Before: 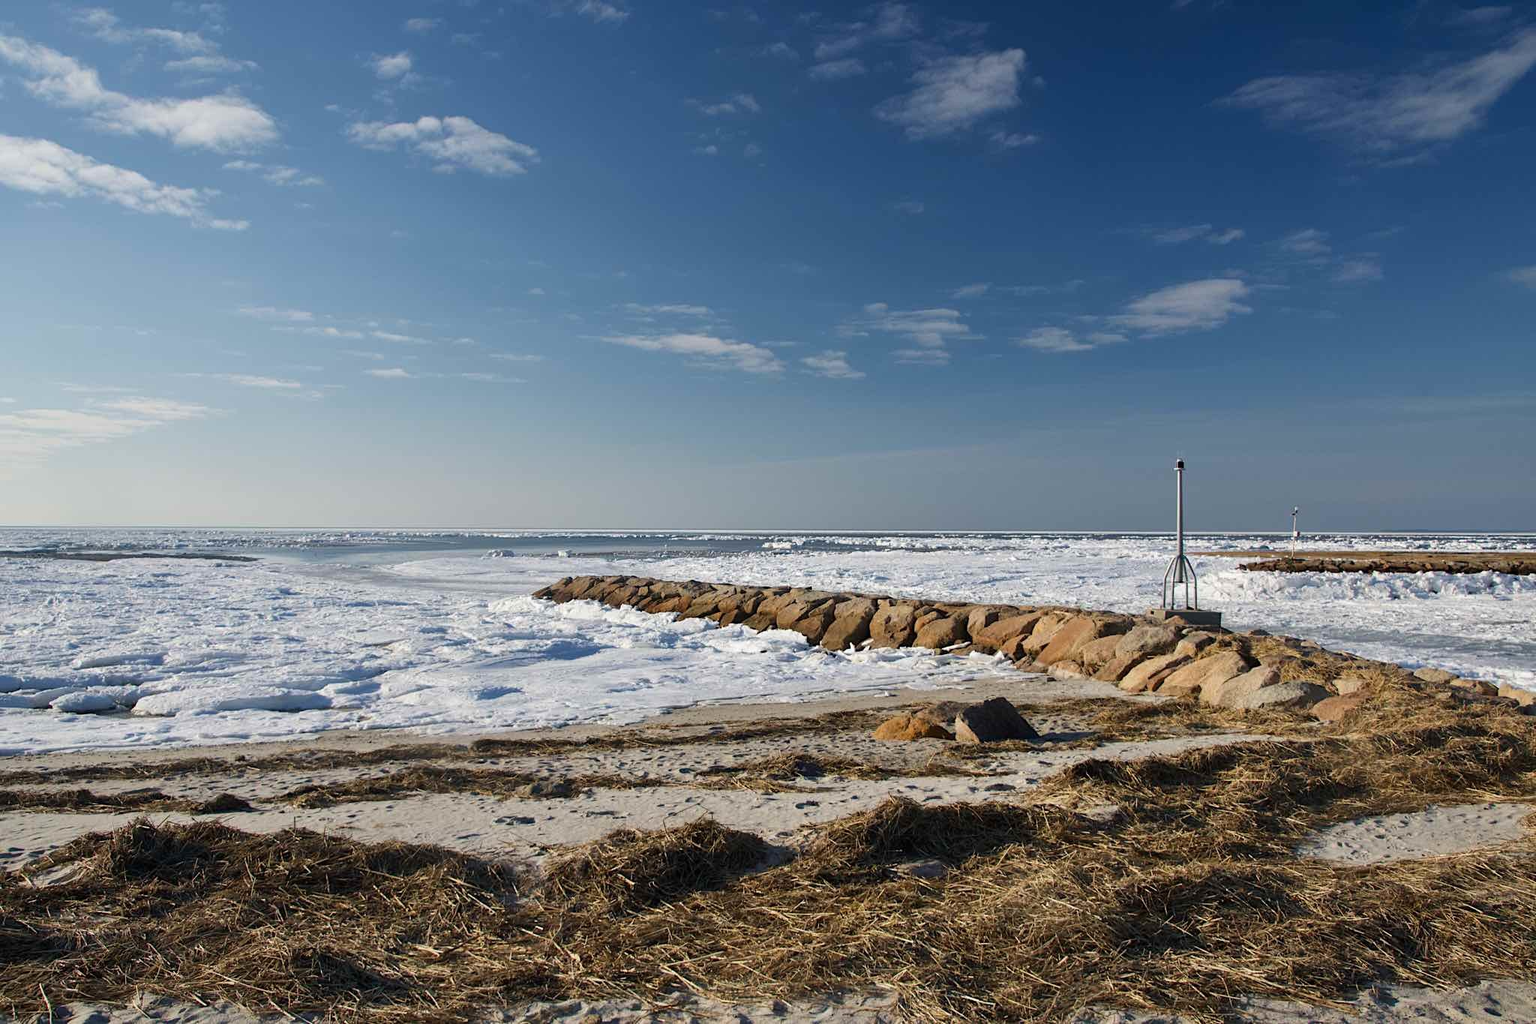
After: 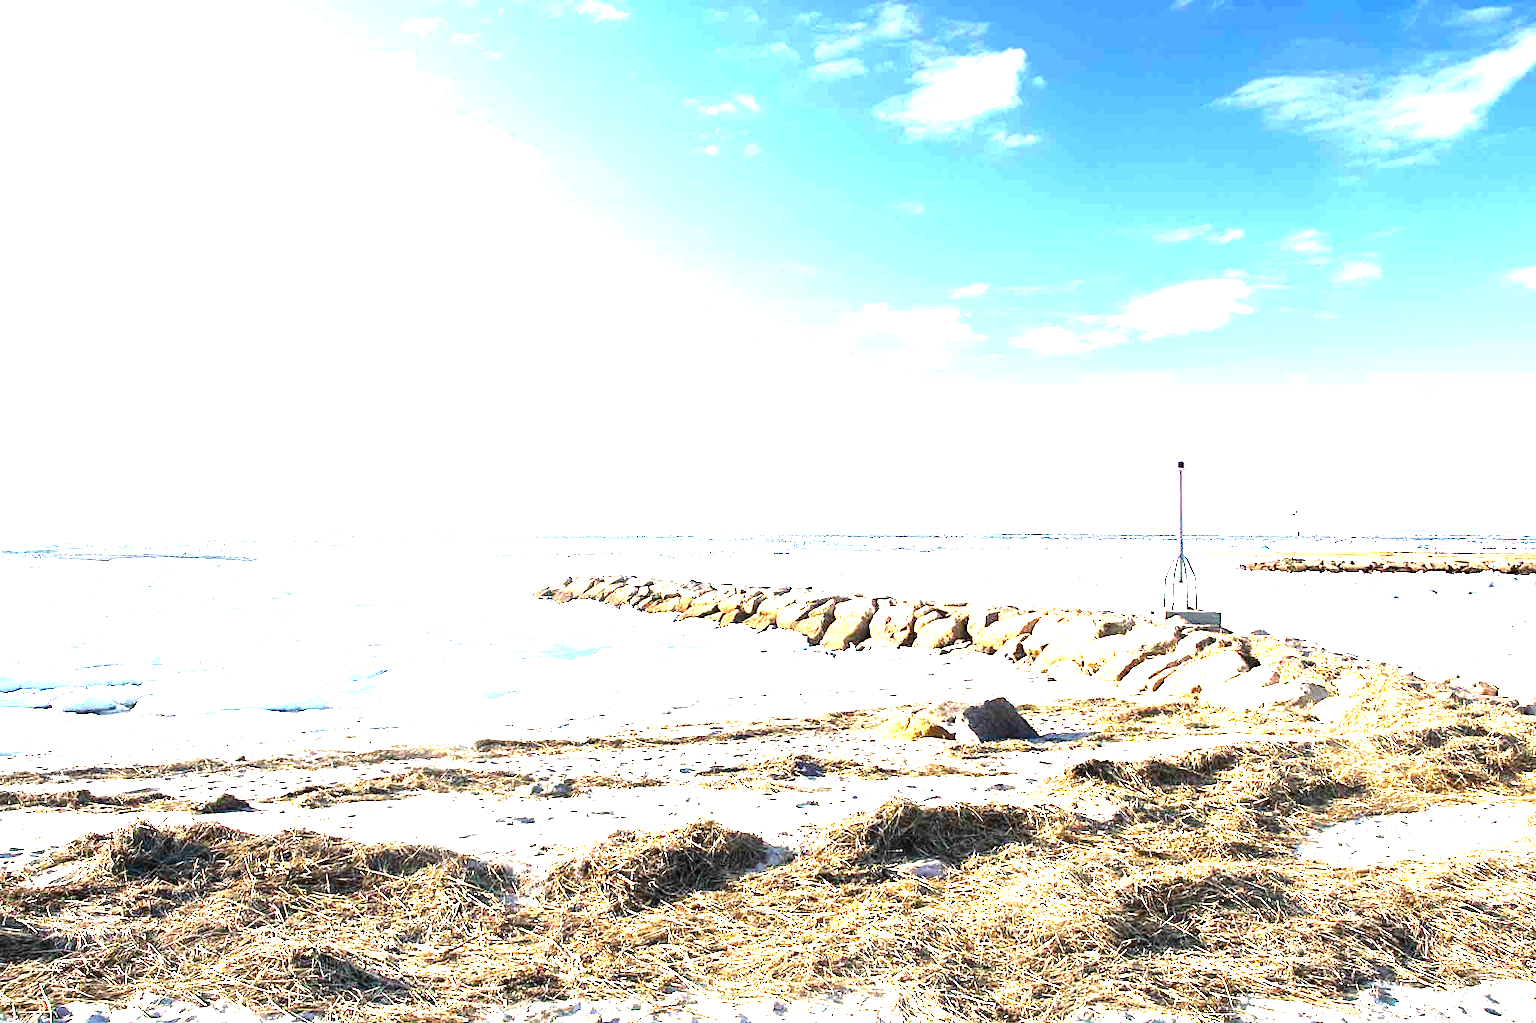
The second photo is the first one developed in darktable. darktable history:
tone equalizer: -8 EV -0.75 EV, -7 EV -0.7 EV, -6 EV -0.6 EV, -5 EV -0.4 EV, -3 EV 0.4 EV, -2 EV 0.6 EV, -1 EV 0.7 EV, +0 EV 0.75 EV, edges refinement/feathering 500, mask exposure compensation -1.57 EV, preserve details no
exposure: exposure 3 EV, compensate highlight preservation false
